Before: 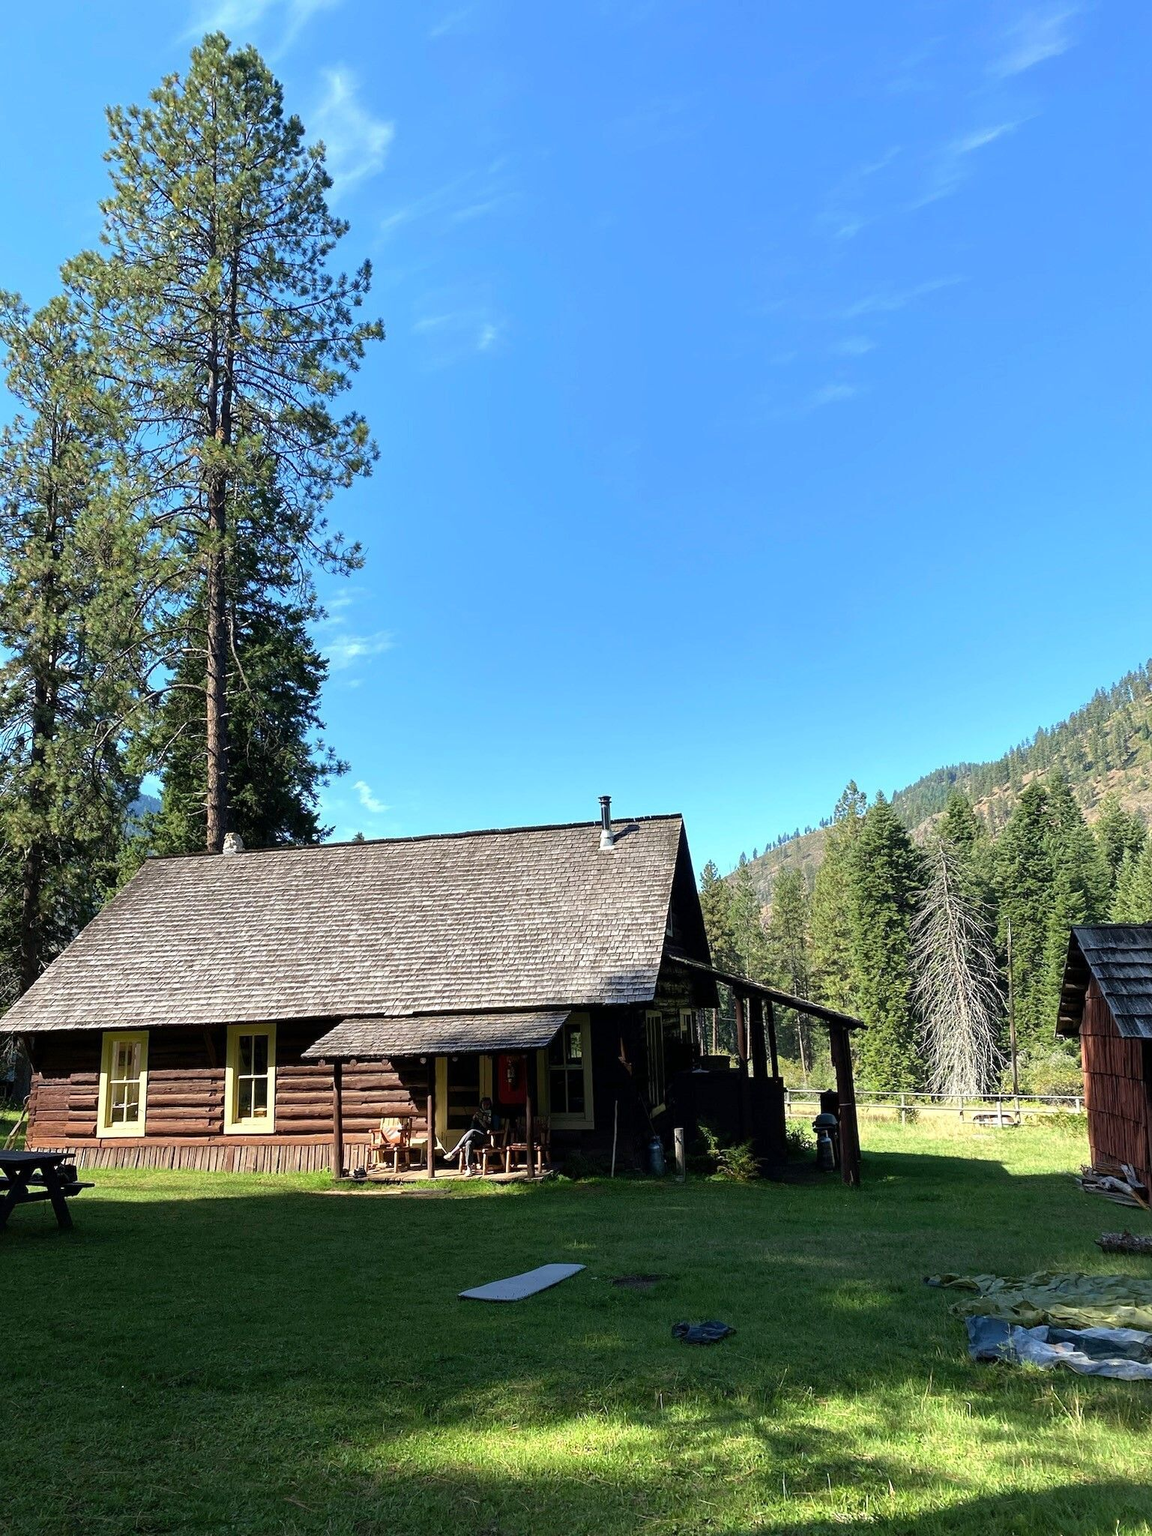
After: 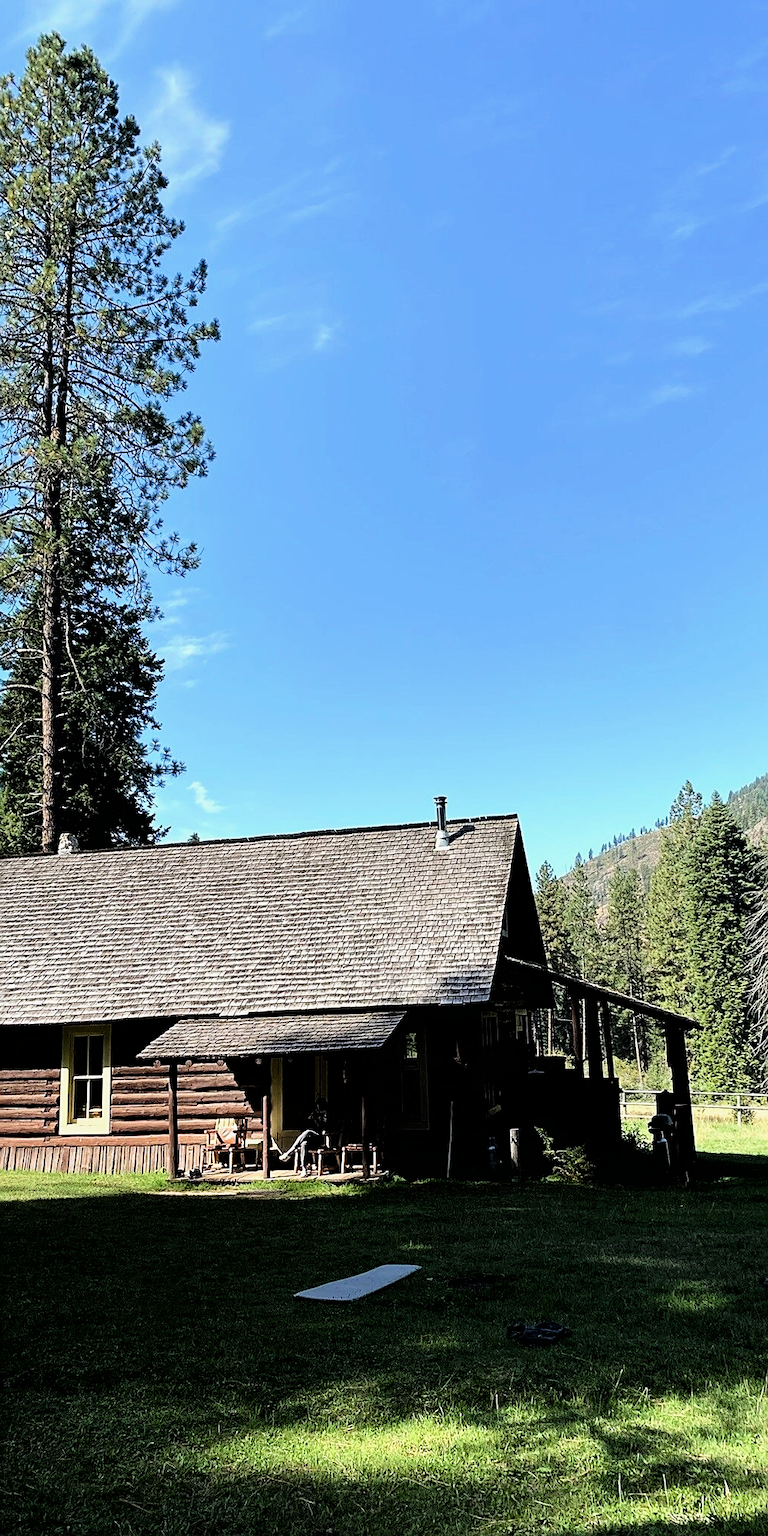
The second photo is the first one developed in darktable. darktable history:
crop and rotate: left 14.368%, right 18.939%
sharpen: on, module defaults
filmic rgb: black relative exposure -3.97 EV, white relative exposure 2.98 EV, hardness 3.01, contrast 1.494
